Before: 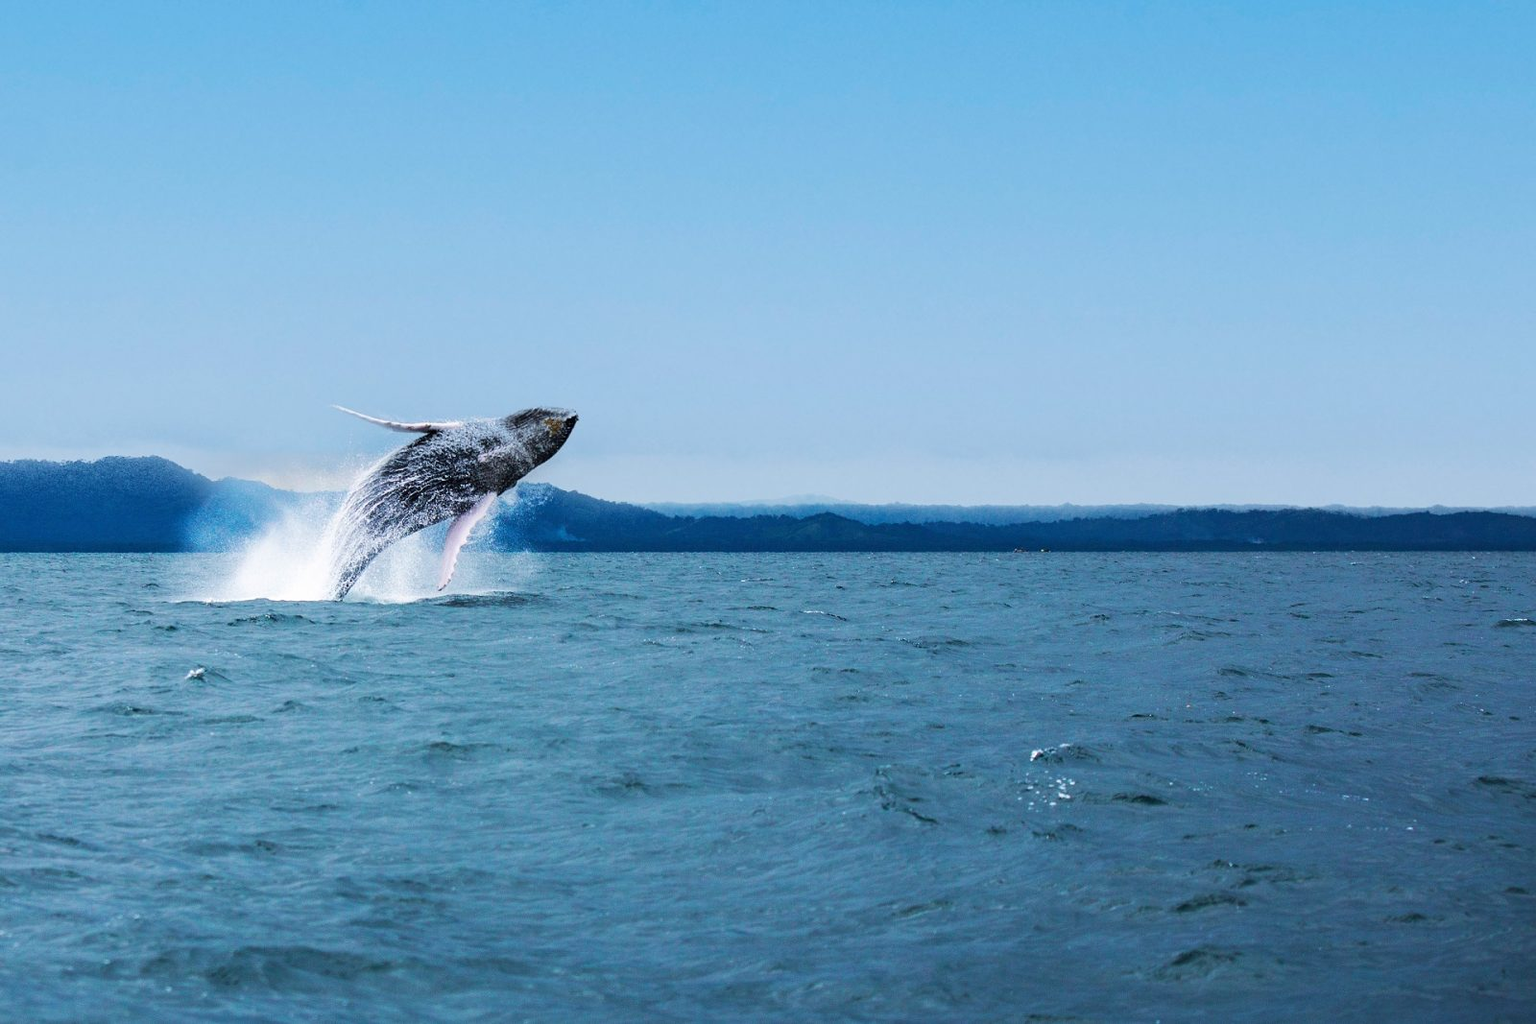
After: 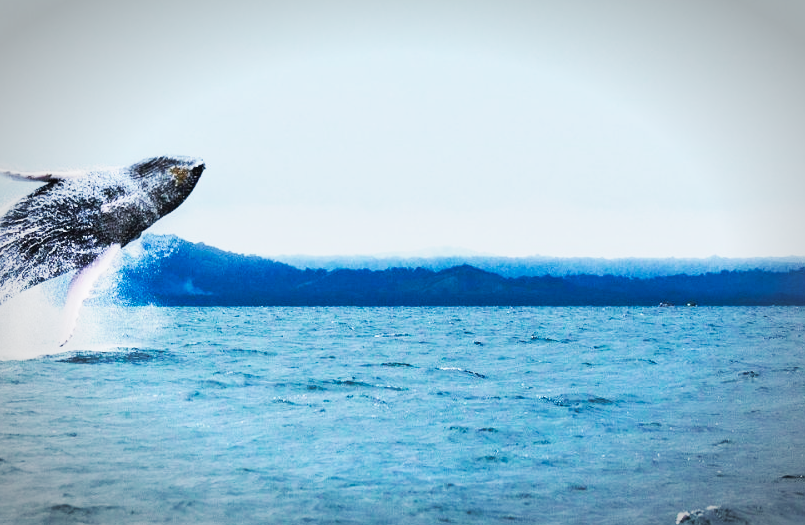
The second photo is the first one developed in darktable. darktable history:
tone curve: curves: ch0 [(0, 0.026) (0.172, 0.194) (0.398, 0.437) (0.469, 0.544) (0.612, 0.741) (0.845, 0.926) (1, 0.968)]; ch1 [(0, 0) (0.437, 0.453) (0.472, 0.467) (0.502, 0.502) (0.531, 0.546) (0.574, 0.583) (0.617, 0.64) (0.699, 0.749) (0.859, 0.919) (1, 1)]; ch2 [(0, 0) (0.33, 0.301) (0.421, 0.443) (0.476, 0.502) (0.511, 0.504) (0.553, 0.553) (0.595, 0.586) (0.664, 0.664) (1, 1)], preserve colors none
crop: left 24.821%, top 25.261%, right 24.814%, bottom 25.459%
tone equalizer: -8 EV -0.395 EV, -7 EV -0.373 EV, -6 EV -0.307 EV, -5 EV -0.224 EV, -3 EV 0.257 EV, -2 EV 0.341 EV, -1 EV 0.369 EV, +0 EV 0.401 EV
vignetting: automatic ratio true, unbound false
